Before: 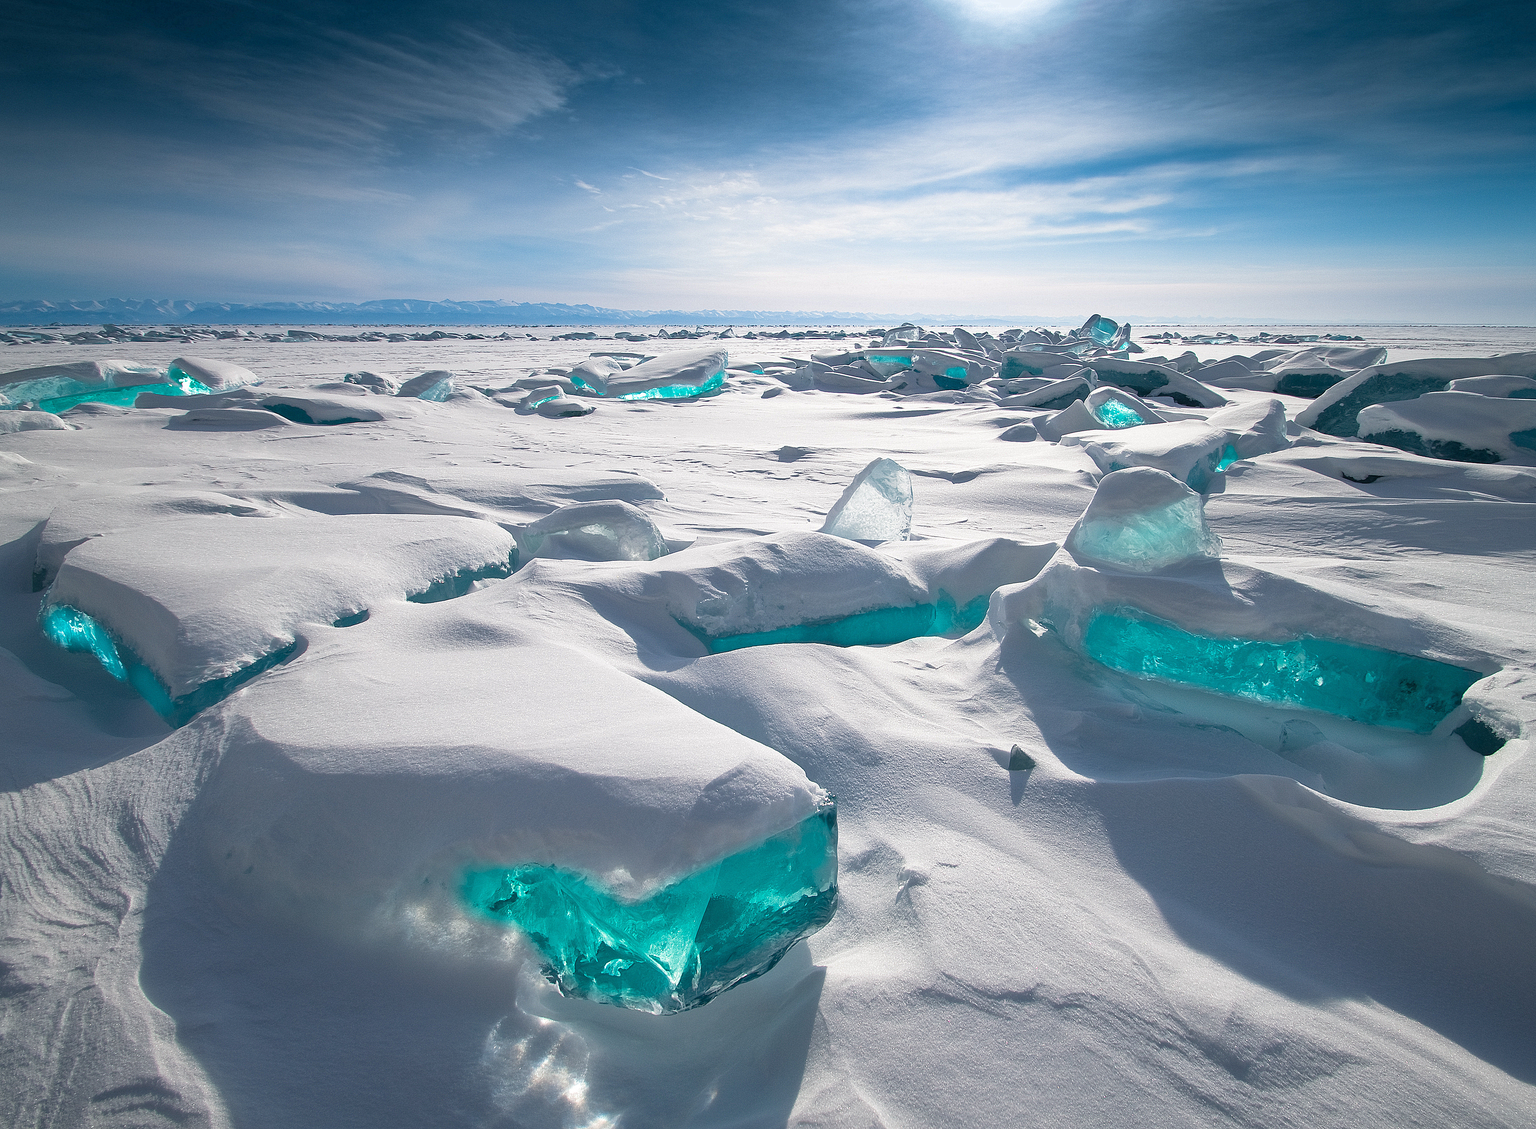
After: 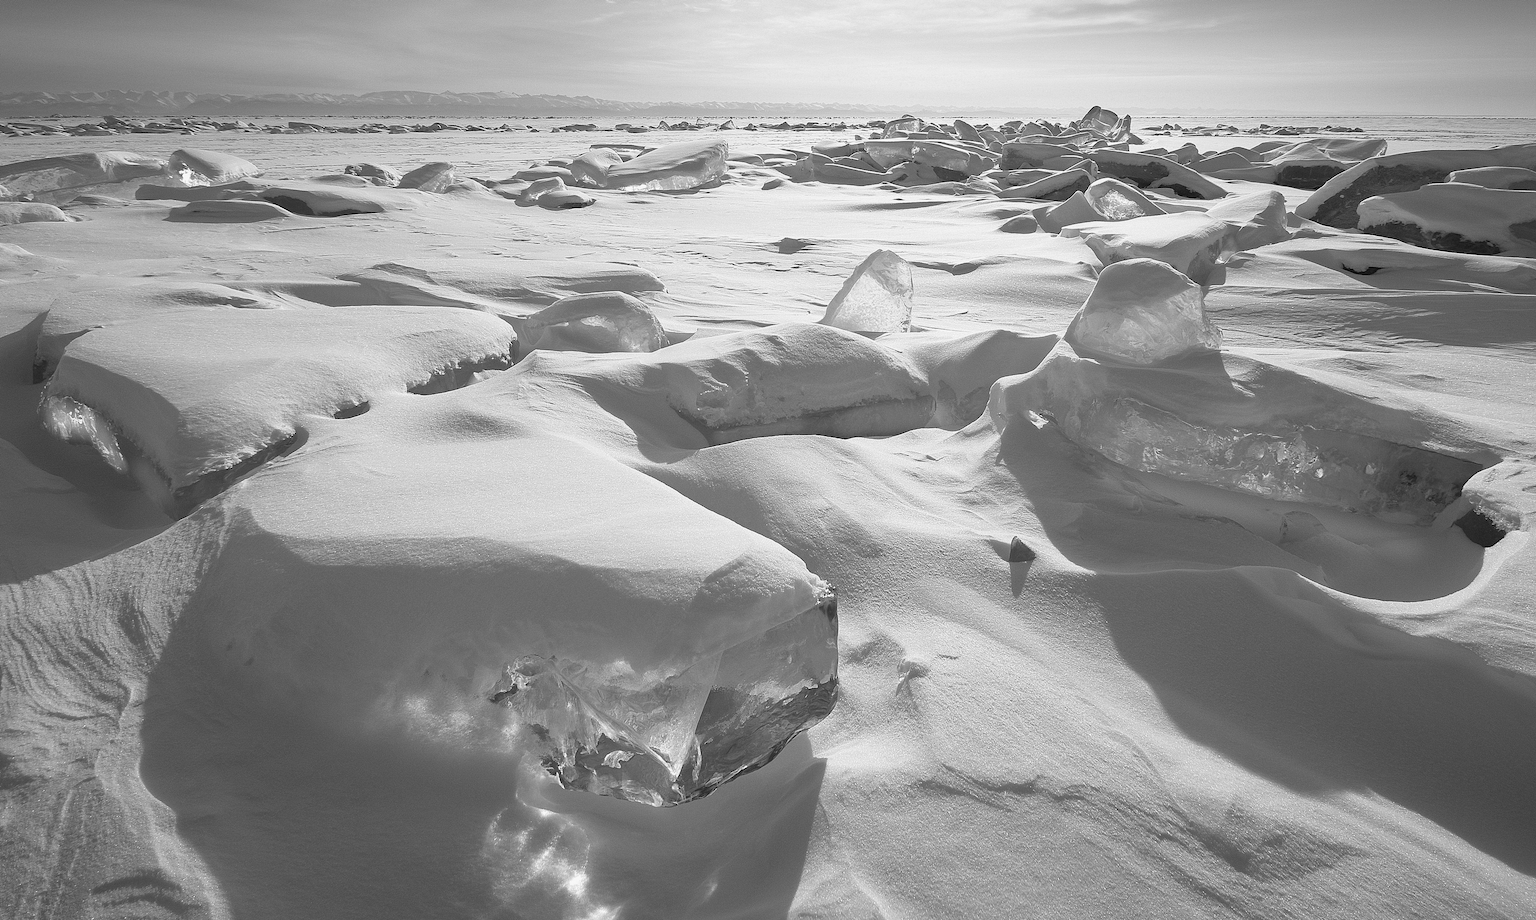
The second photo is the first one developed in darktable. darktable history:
crop and rotate: top 18.507%
color calibration: output gray [0.28, 0.41, 0.31, 0], gray › normalize channels true, illuminant same as pipeline (D50), adaptation XYZ, x 0.346, y 0.359, gamut compression 0
